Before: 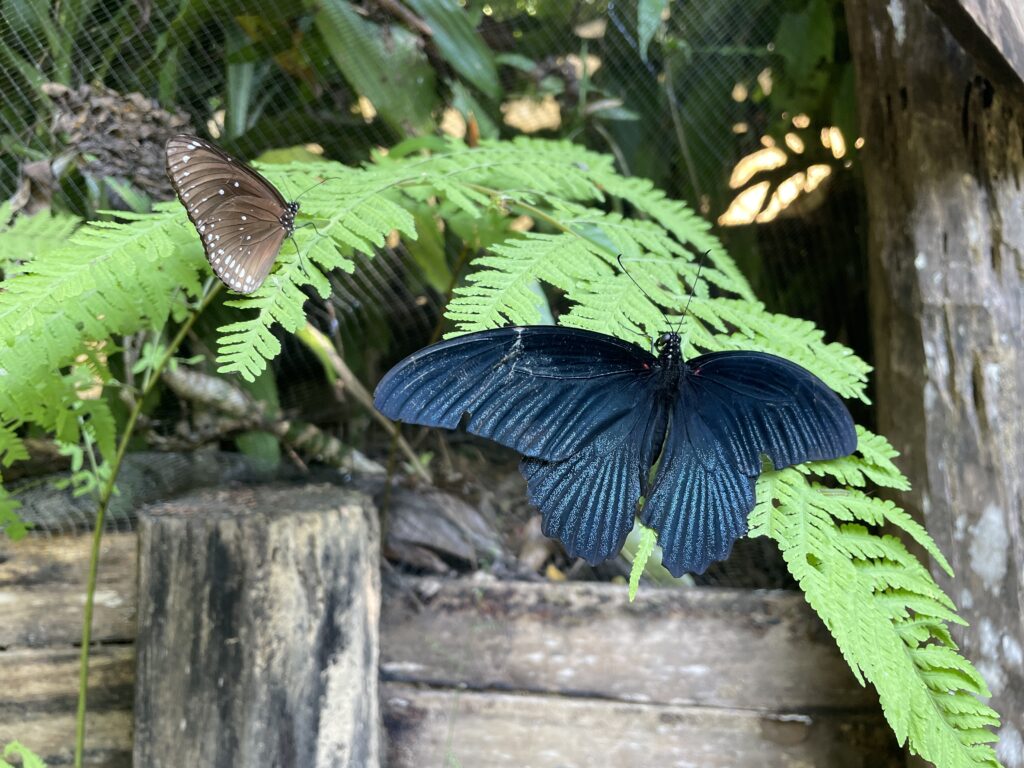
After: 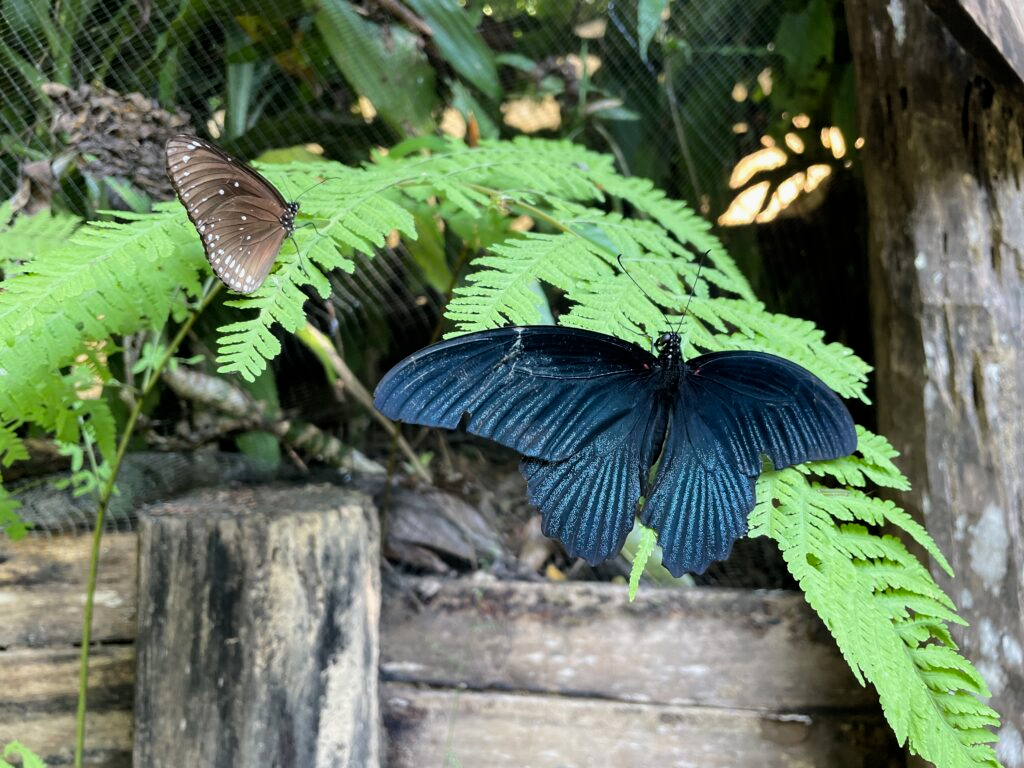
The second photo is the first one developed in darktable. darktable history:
filmic rgb: middle gray luminance 18.42%, black relative exposure -11.45 EV, white relative exposure 2.55 EV, threshold 6 EV, target black luminance 0%, hardness 8.41, latitude 99%, contrast 1.084, shadows ↔ highlights balance 0.505%, add noise in highlights 0, preserve chrominance max RGB, color science v3 (2019), use custom middle-gray values true, iterations of high-quality reconstruction 0, contrast in highlights soft, enable highlight reconstruction true
contrast brightness saturation: saturation -0.05
white balance: emerald 1
